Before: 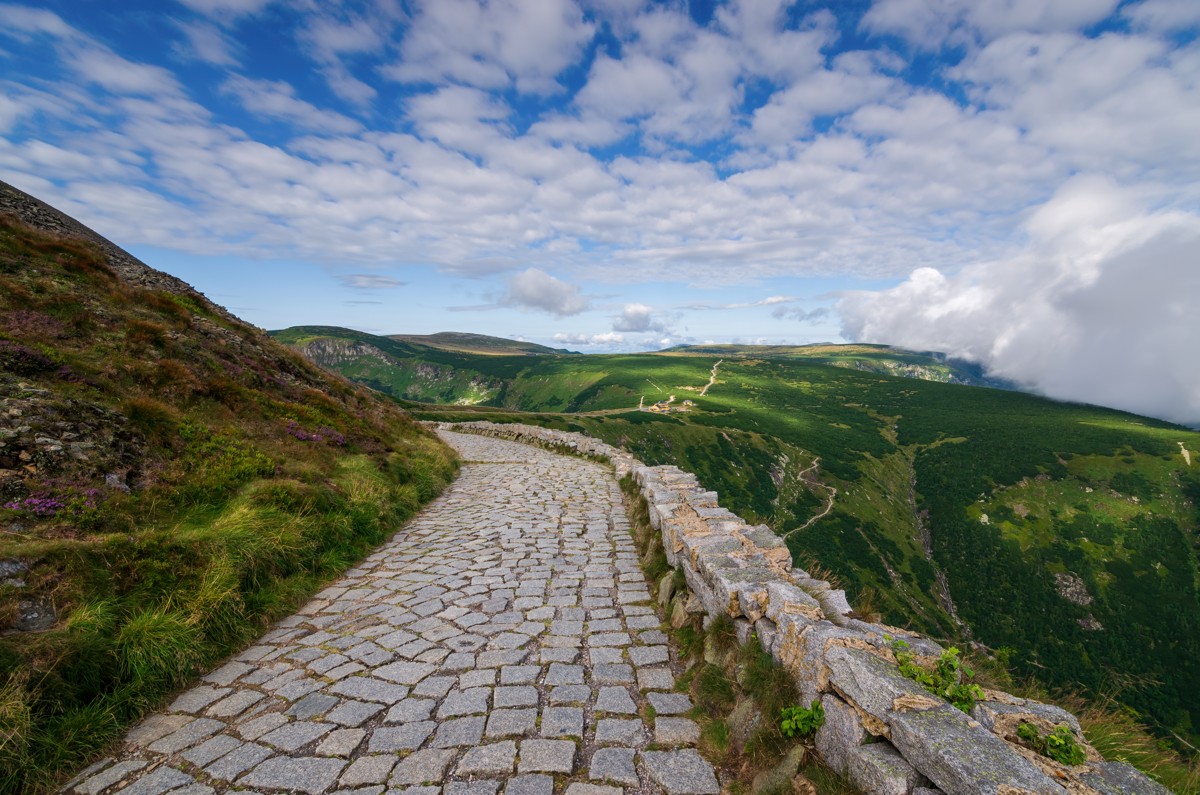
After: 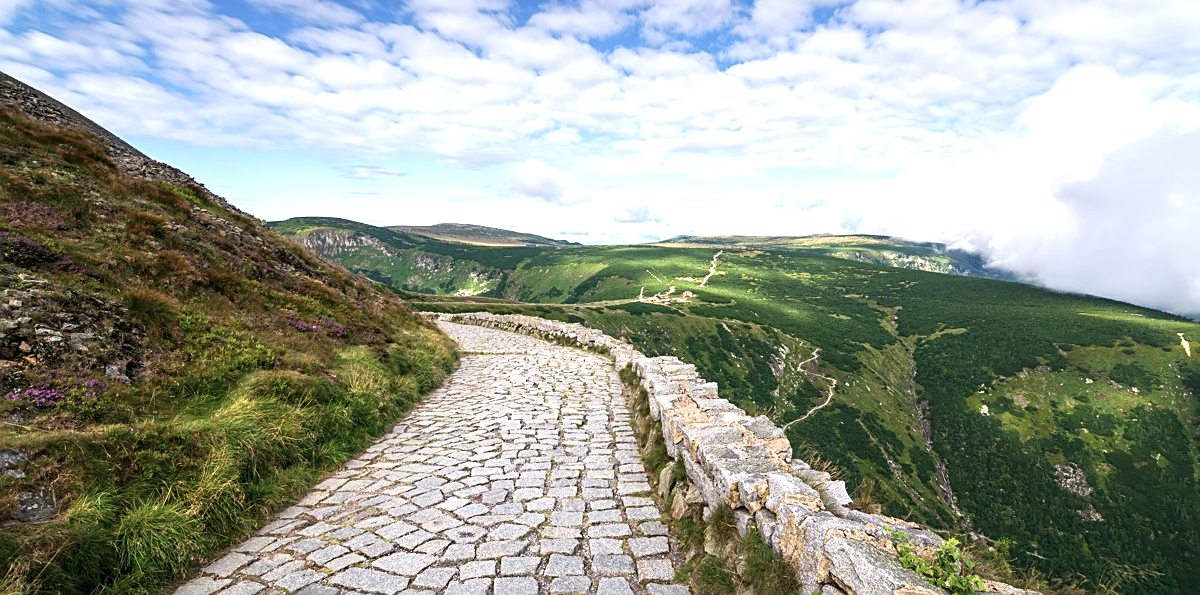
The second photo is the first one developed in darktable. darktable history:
sharpen: on, module defaults
exposure: black level correction 0, exposure 1 EV, compensate highlight preservation false
contrast brightness saturation: contrast 0.063, brightness -0.006, saturation -0.212
crop: top 13.762%, bottom 11.378%
